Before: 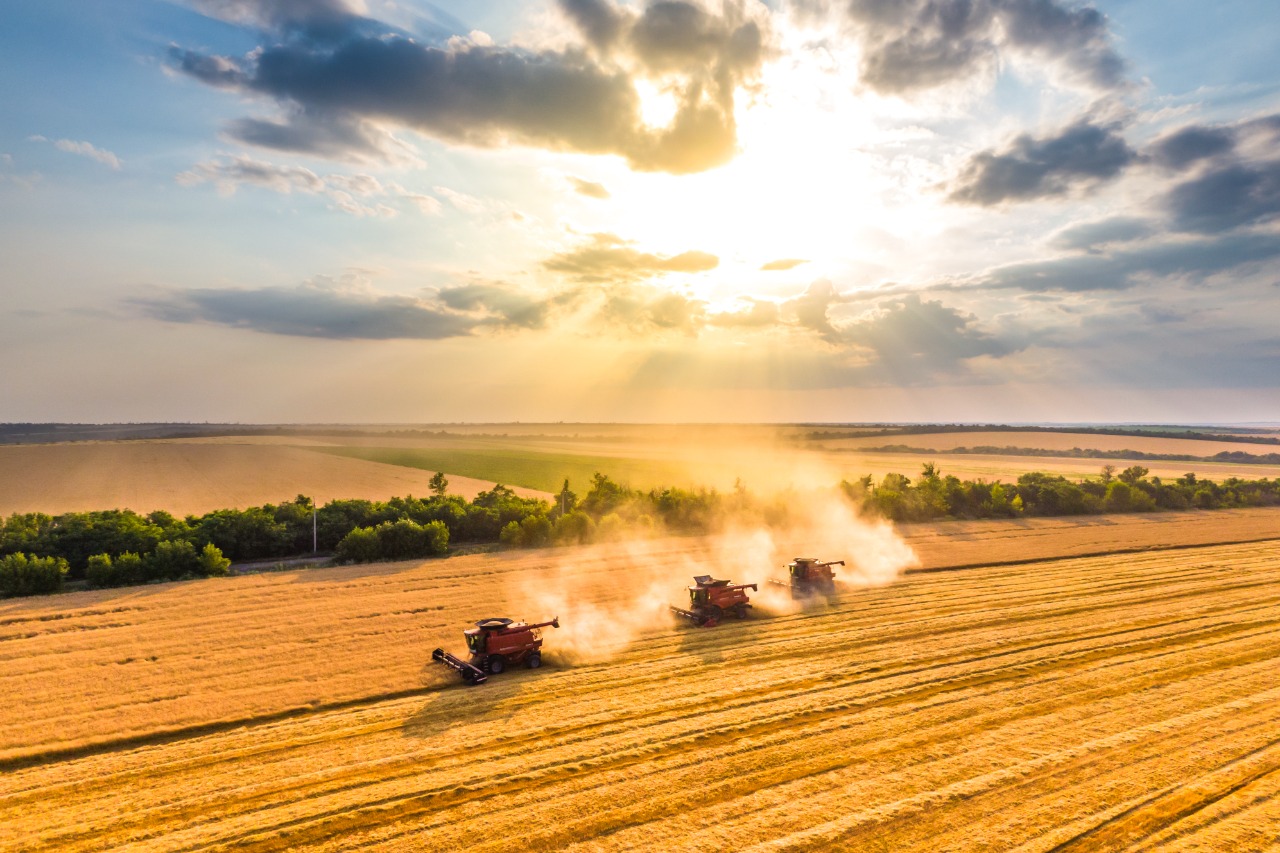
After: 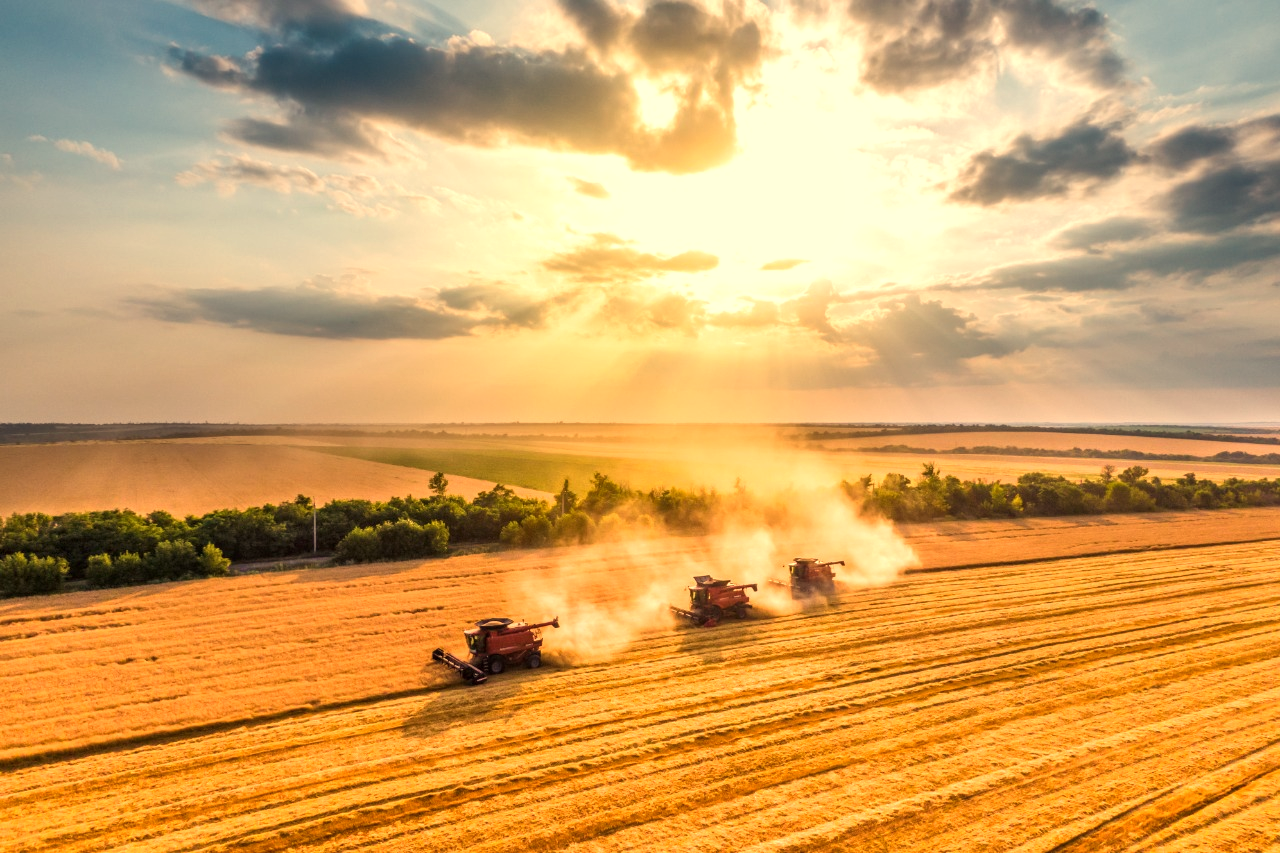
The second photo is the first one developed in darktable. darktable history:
local contrast: on, module defaults
white balance: red 1.123, blue 0.83
